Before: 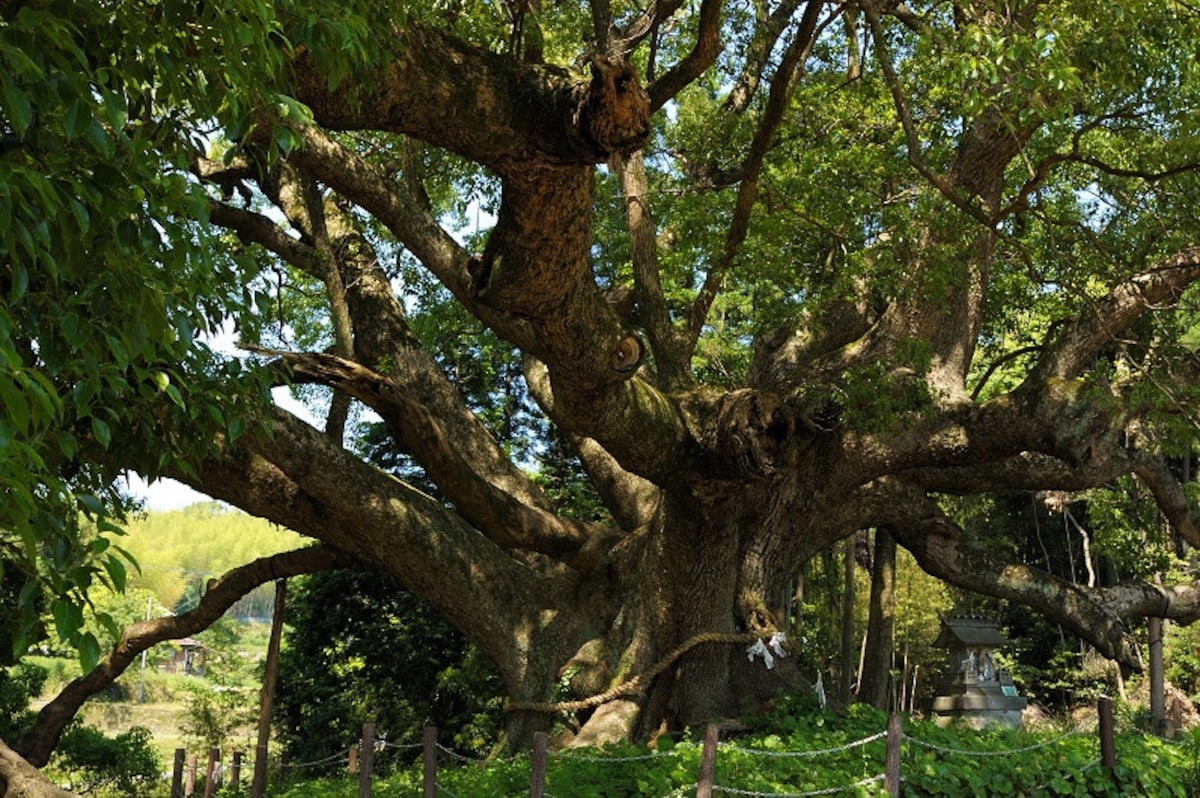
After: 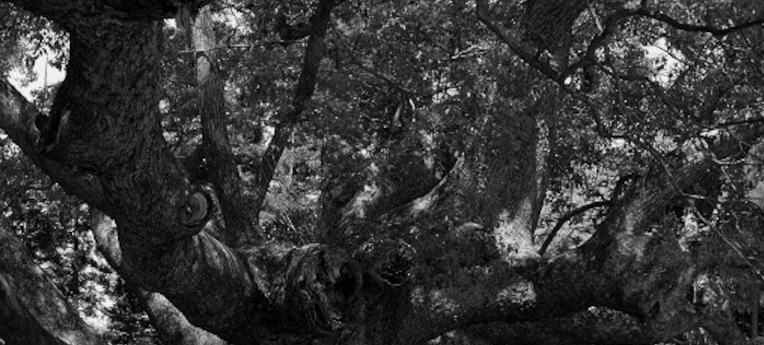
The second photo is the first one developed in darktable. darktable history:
crop: left 36.005%, top 18.293%, right 0.31%, bottom 38.444%
color calibration: output gray [0.253, 0.26, 0.487, 0], gray › normalize channels true, illuminant same as pipeline (D50), adaptation XYZ, x 0.346, y 0.359, gamut compression 0
